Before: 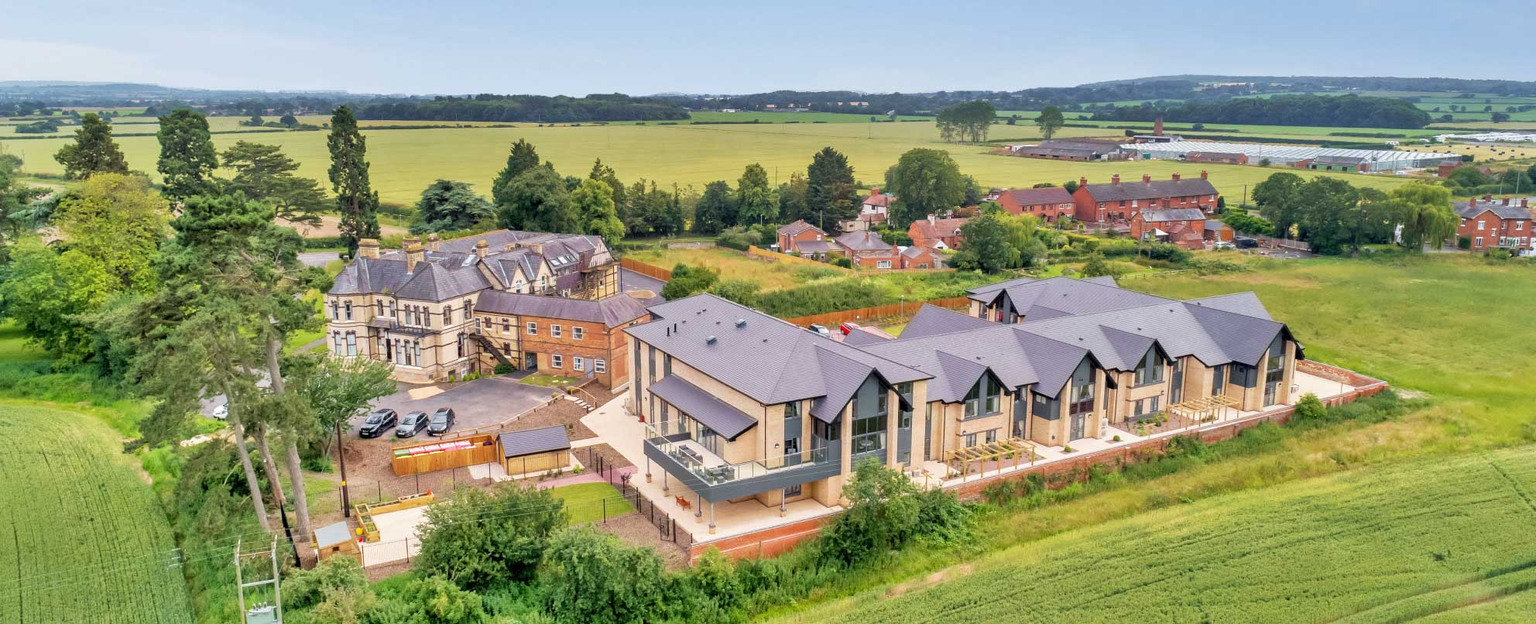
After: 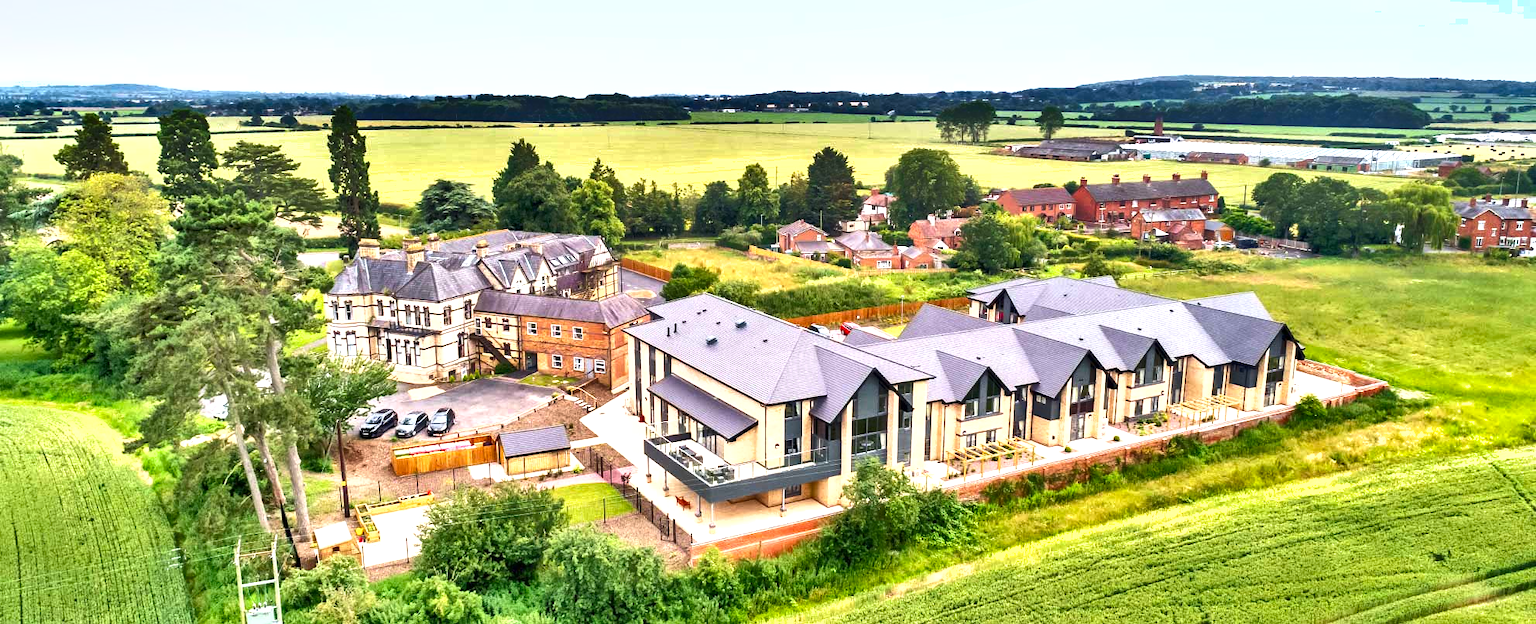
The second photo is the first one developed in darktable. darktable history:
shadows and highlights: shadows 58.78, highlights -60.26, soften with gaussian
exposure: exposure 1 EV, compensate highlight preservation false
